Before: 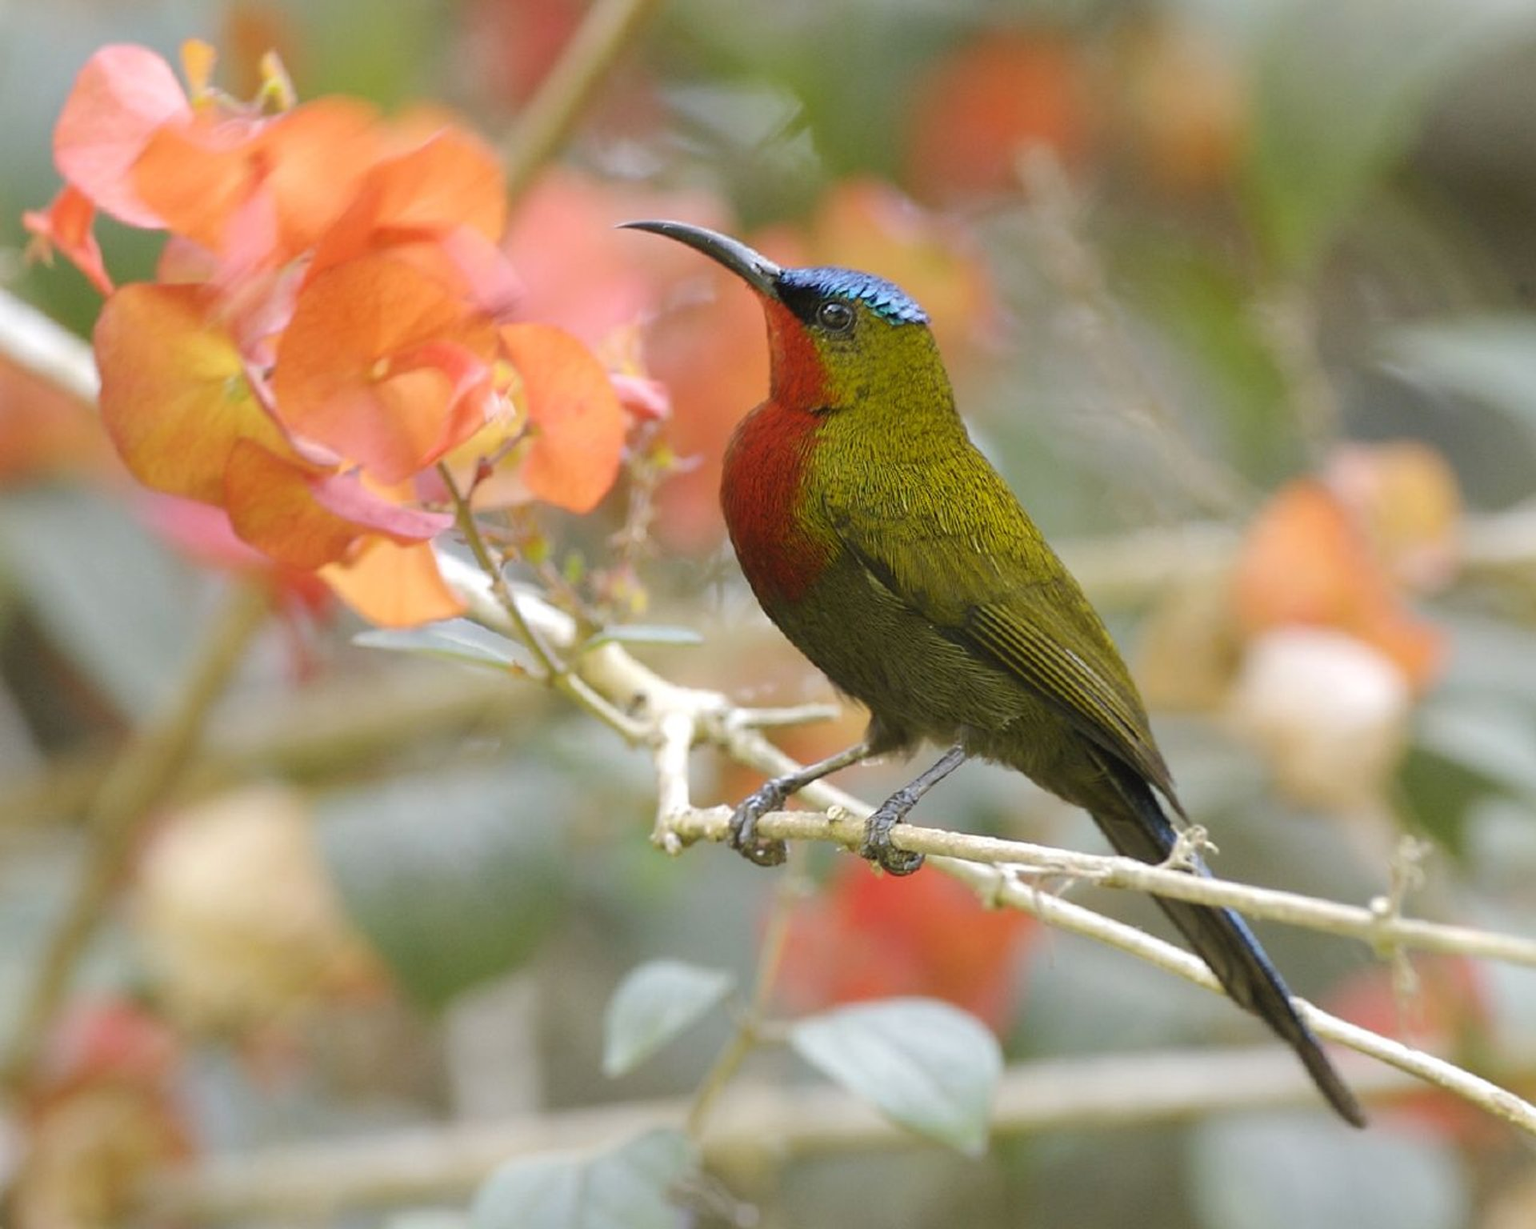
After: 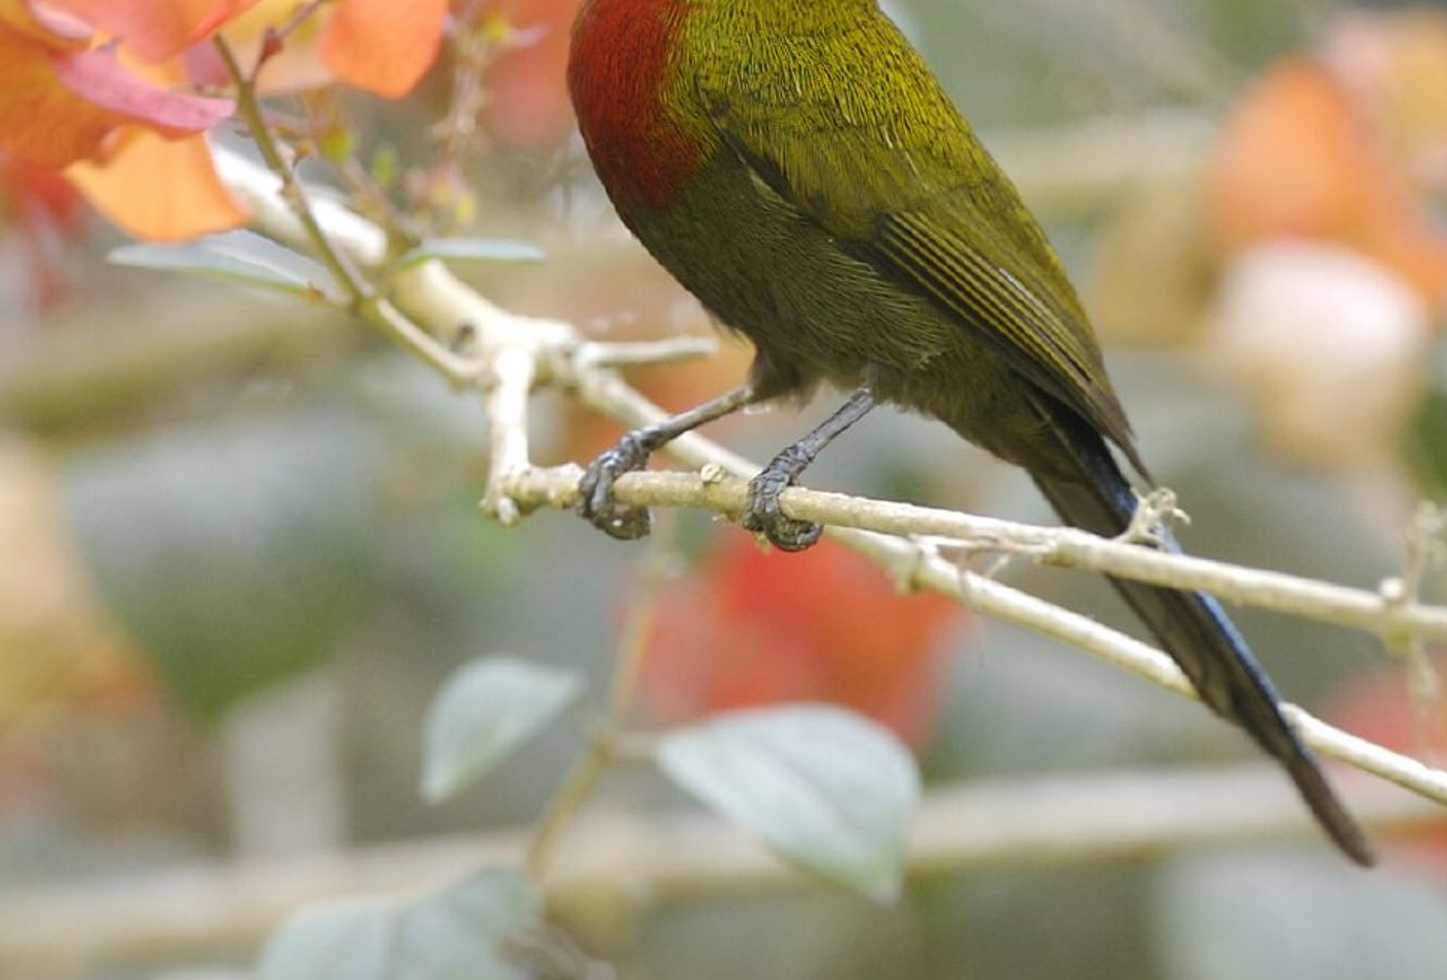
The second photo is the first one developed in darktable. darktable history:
crop and rotate: left 17.366%, top 35.369%, right 7.249%, bottom 0.82%
